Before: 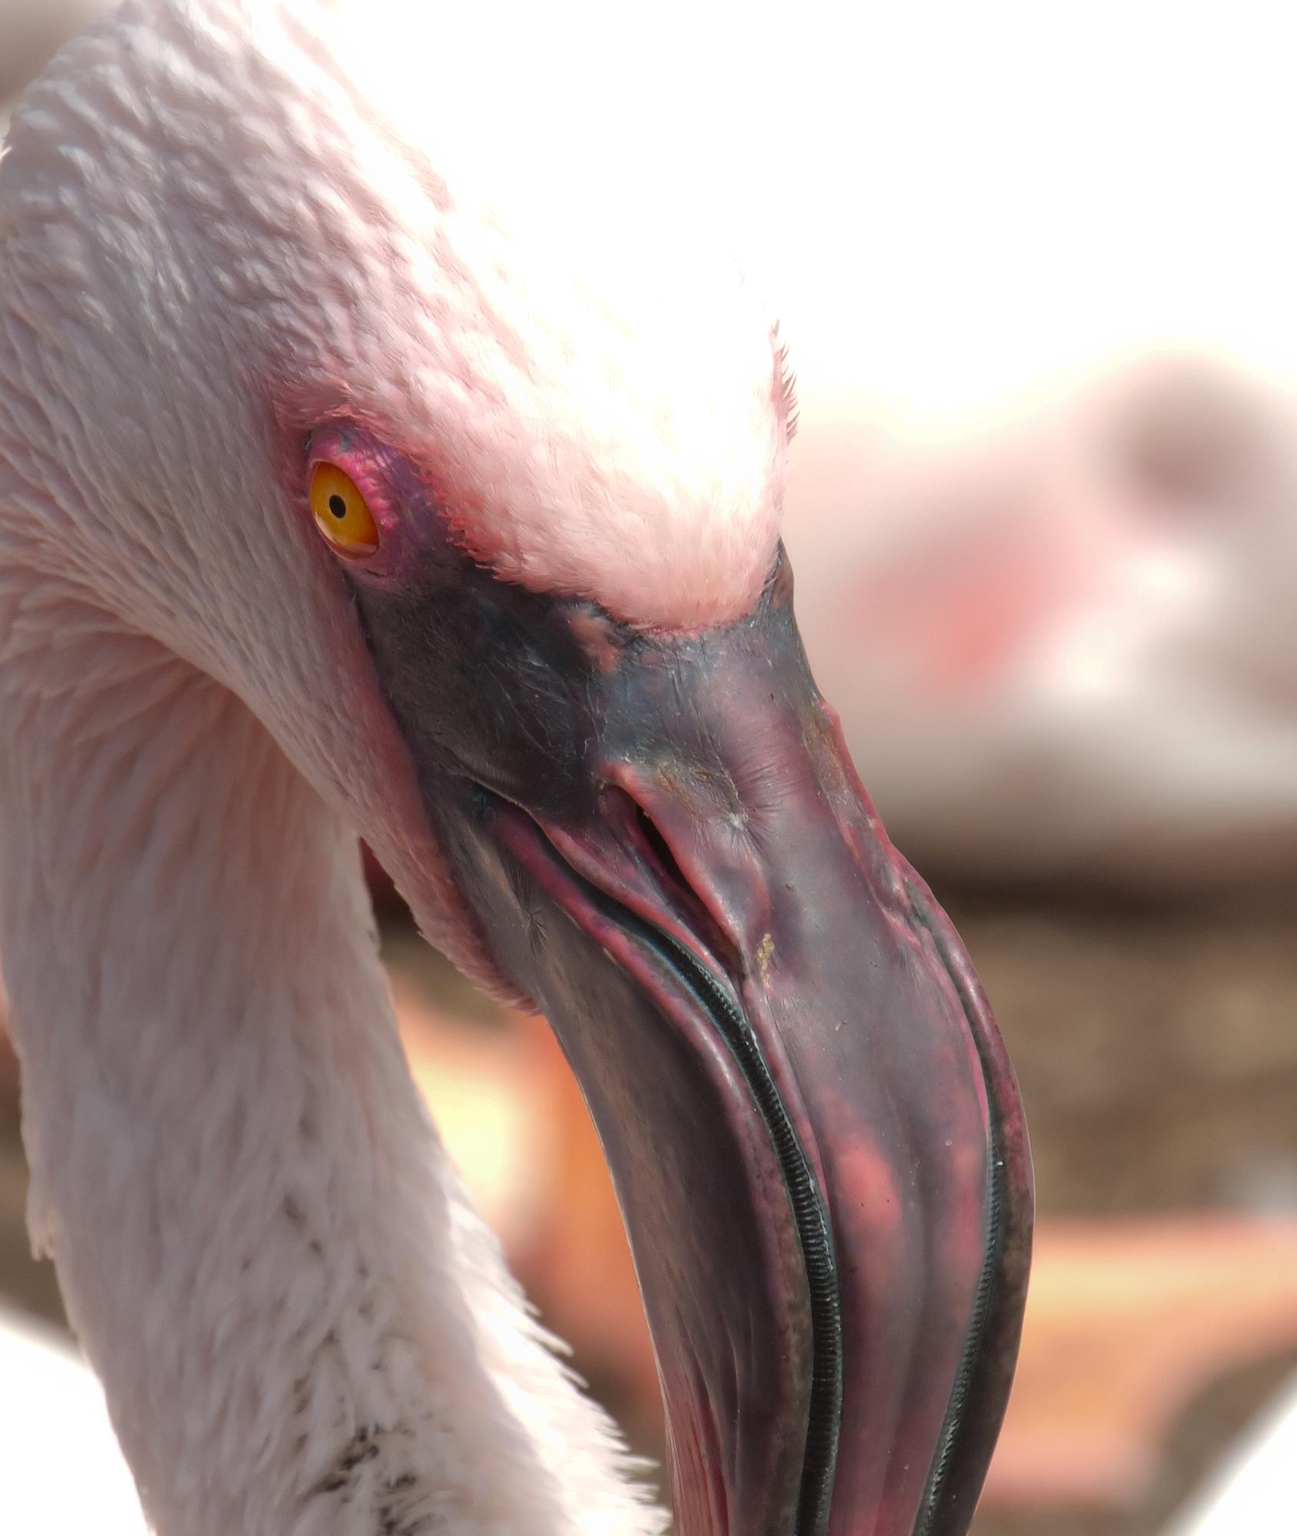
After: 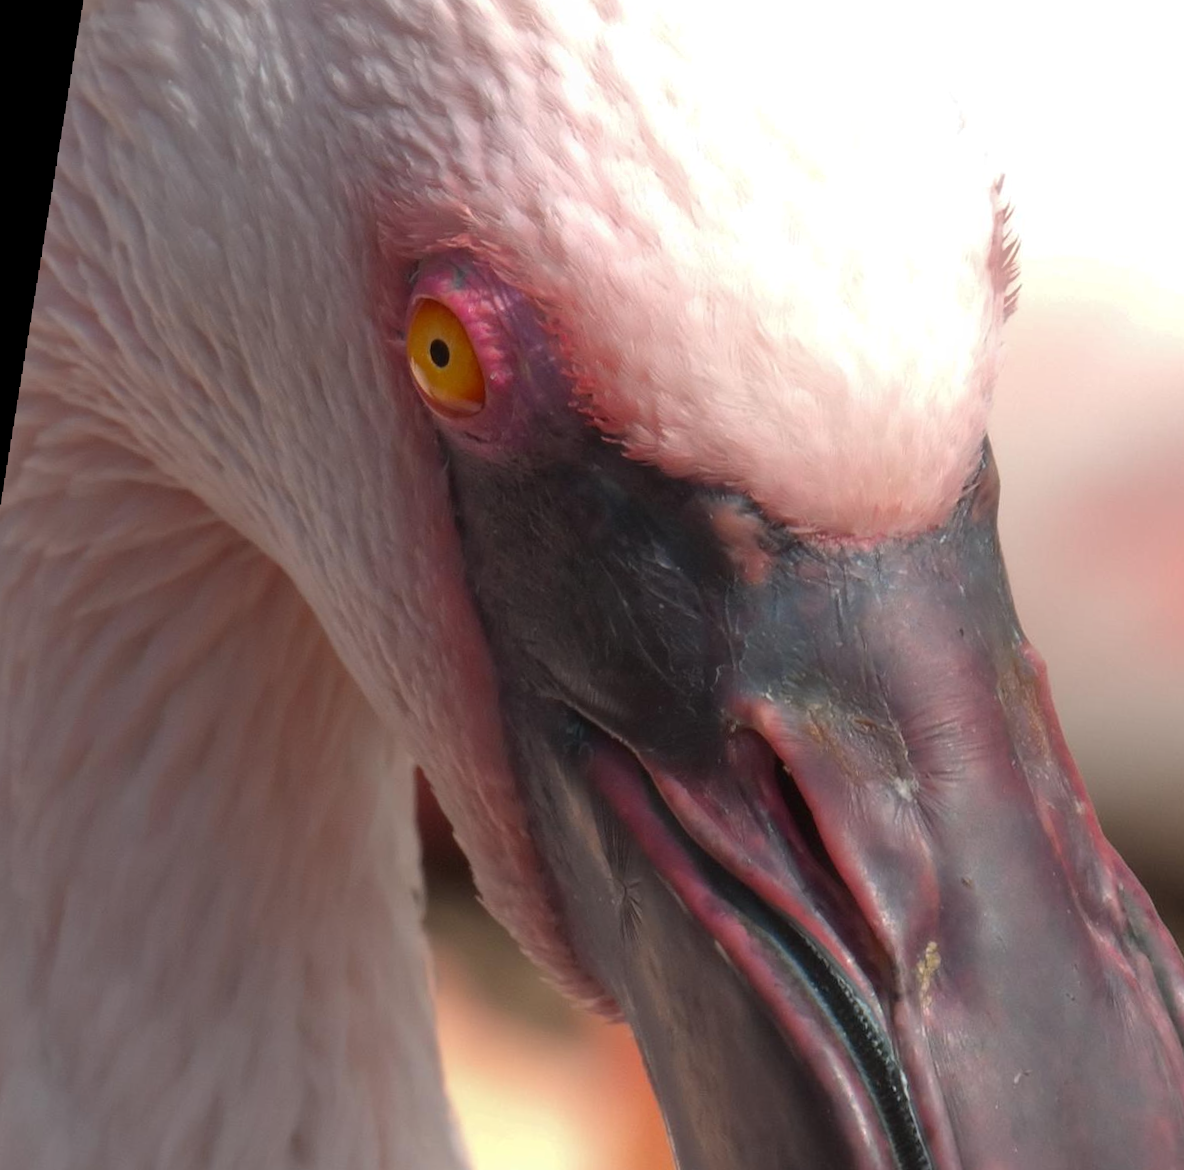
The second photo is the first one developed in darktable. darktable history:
crop and rotate: angle -4.99°, left 2.122%, top 6.945%, right 27.566%, bottom 30.519%
shadows and highlights: shadows 62.66, white point adjustment 0.37, highlights -34.44, compress 83.82%
rotate and perspective: rotation 0.128°, lens shift (vertical) -0.181, lens shift (horizontal) -0.044, shear 0.001, automatic cropping off
base curve: curves: ch0 [(0, 0) (0.303, 0.277) (1, 1)]
